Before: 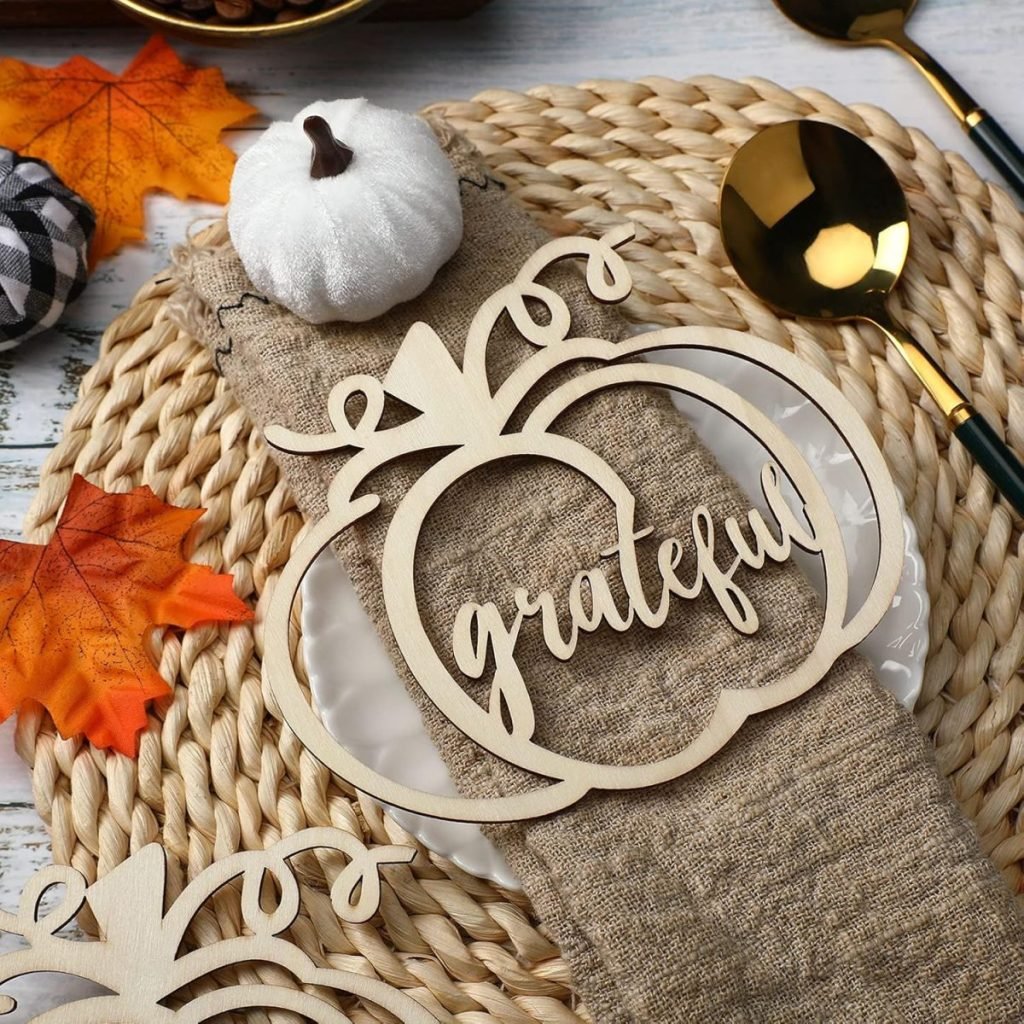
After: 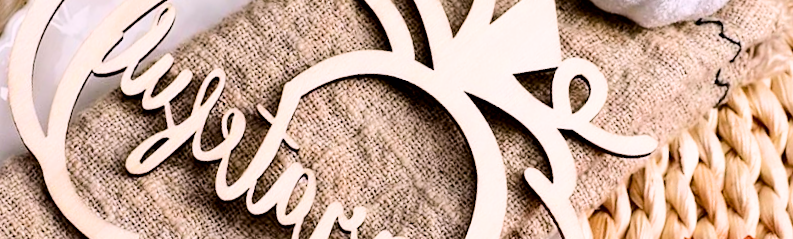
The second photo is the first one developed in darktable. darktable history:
color balance rgb: on, module defaults
filmic rgb: black relative exposure -7.82 EV, white relative exposure 4.29 EV, hardness 3.86, color science v6 (2022)
crop and rotate: angle 16.12°, top 30.835%, bottom 35.653%
rotate and perspective: rotation -3.52°, crop left 0.036, crop right 0.964, crop top 0.081, crop bottom 0.919
exposure: black level correction 0.012, exposure 0.7 EV, compensate exposure bias true, compensate highlight preservation false
tone equalizer: -8 EV -0.75 EV, -7 EV -0.7 EV, -6 EV -0.6 EV, -5 EV -0.4 EV, -3 EV 0.4 EV, -2 EV 0.6 EV, -1 EV 0.7 EV, +0 EV 0.75 EV, edges refinement/feathering 500, mask exposure compensation -1.57 EV, preserve details no
white balance: red 1.05, blue 1.072
